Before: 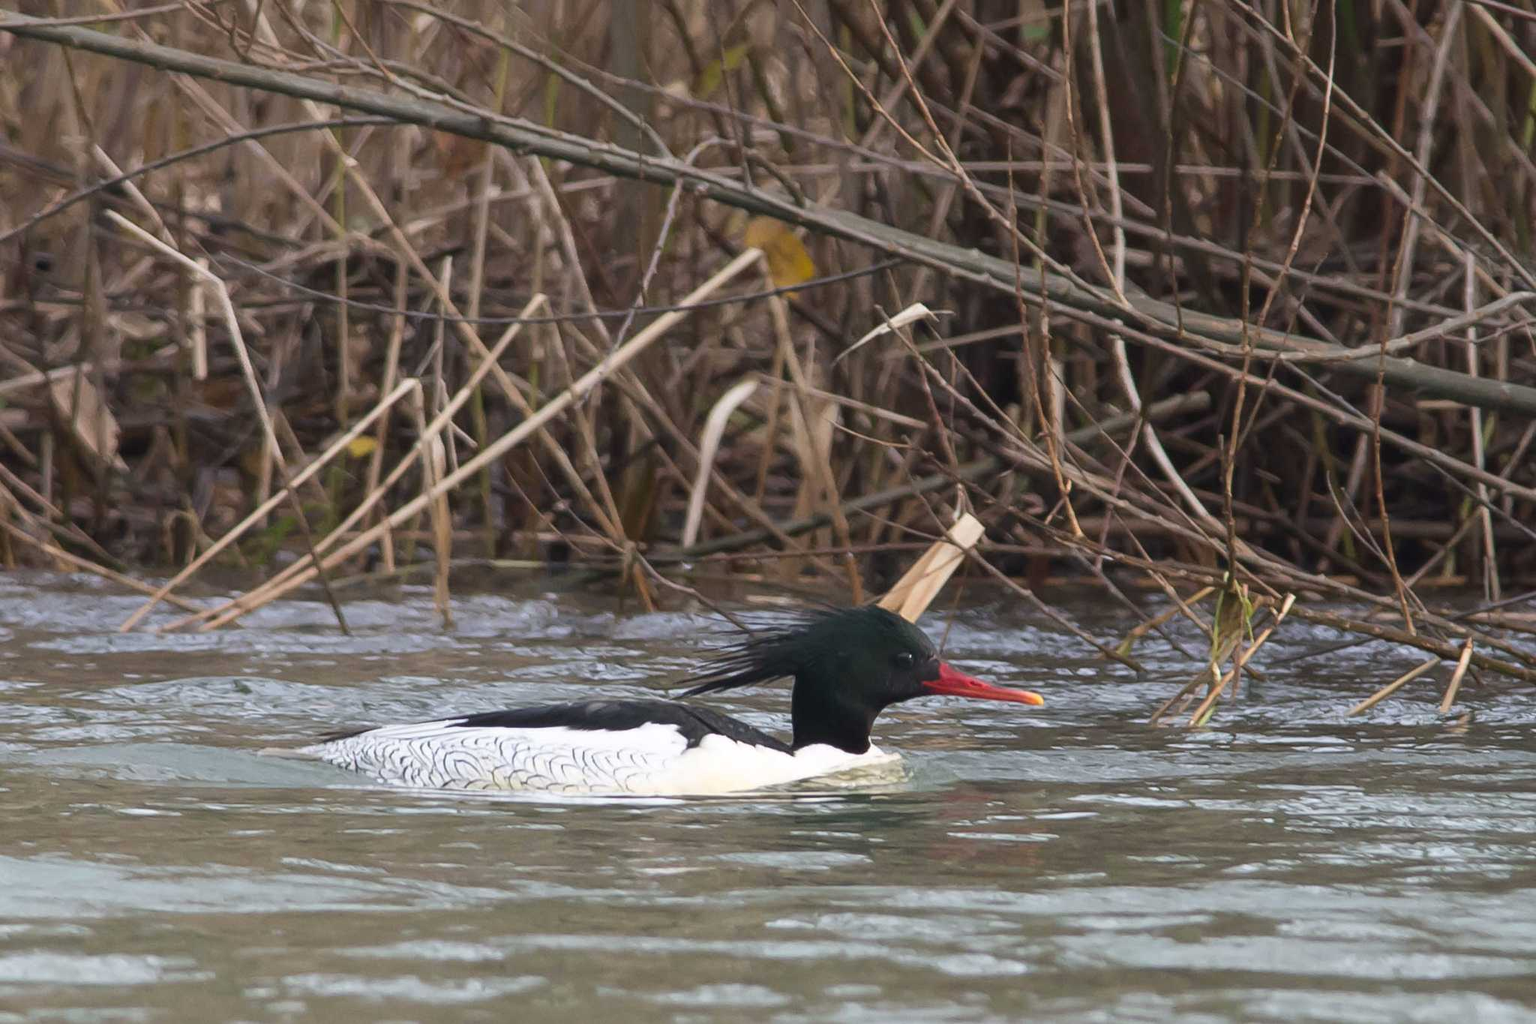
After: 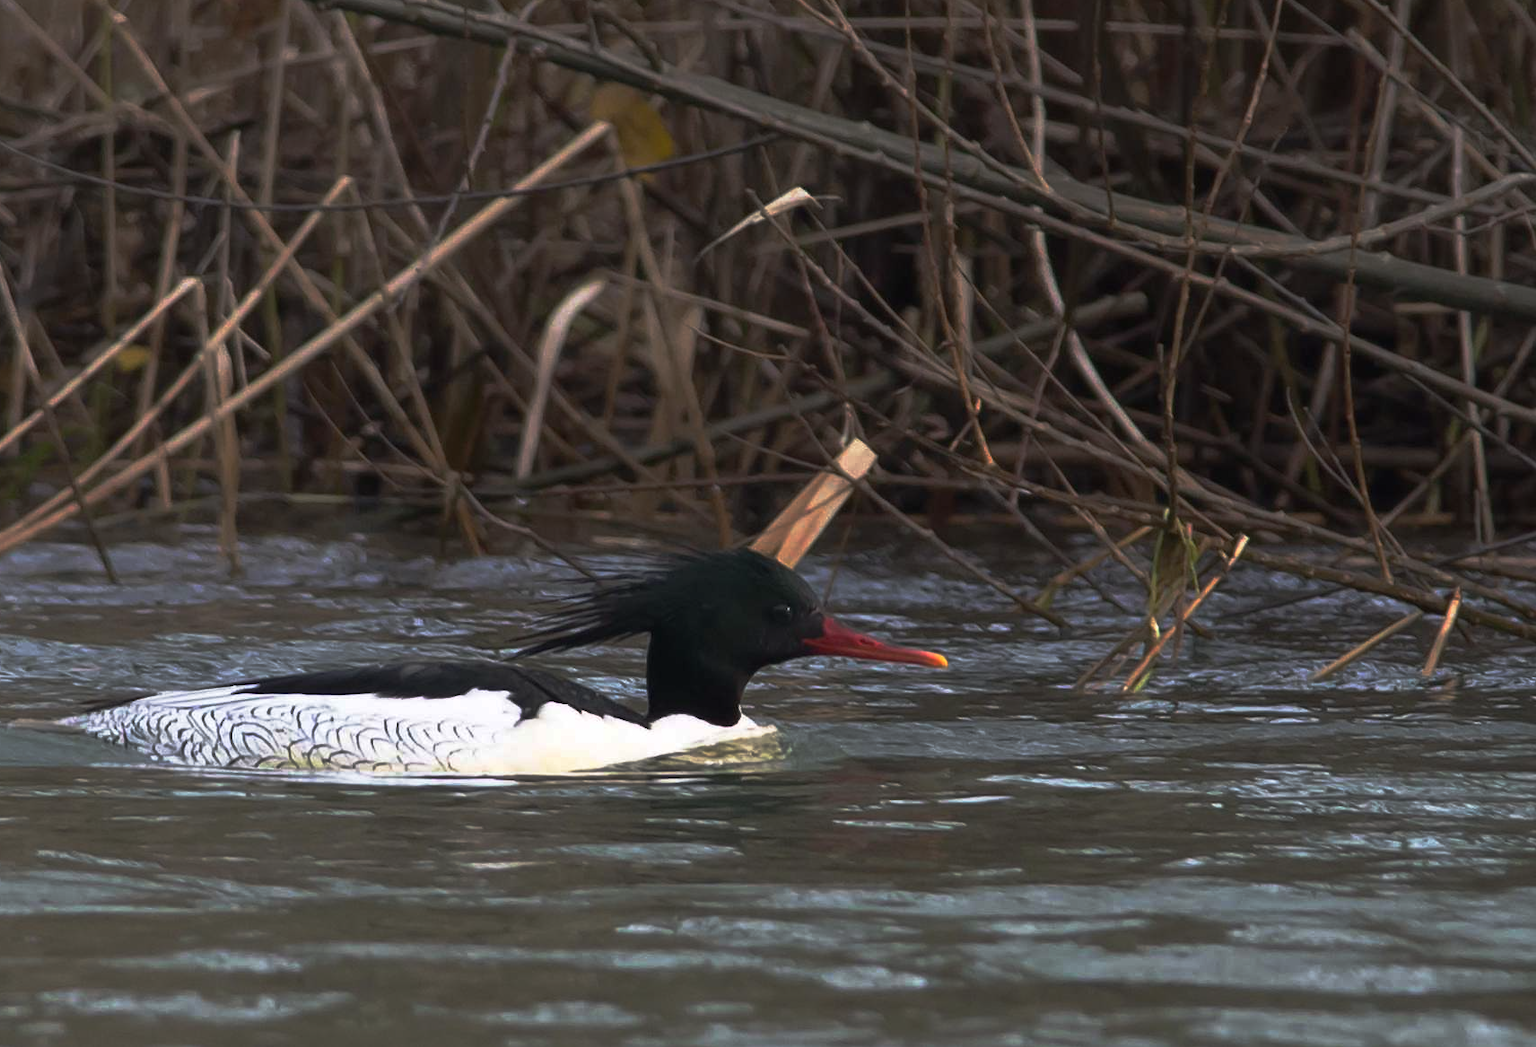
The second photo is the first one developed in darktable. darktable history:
crop: left 16.385%, top 14.37%
base curve: curves: ch0 [(0, 0) (0.564, 0.291) (0.802, 0.731) (1, 1)], preserve colors none
